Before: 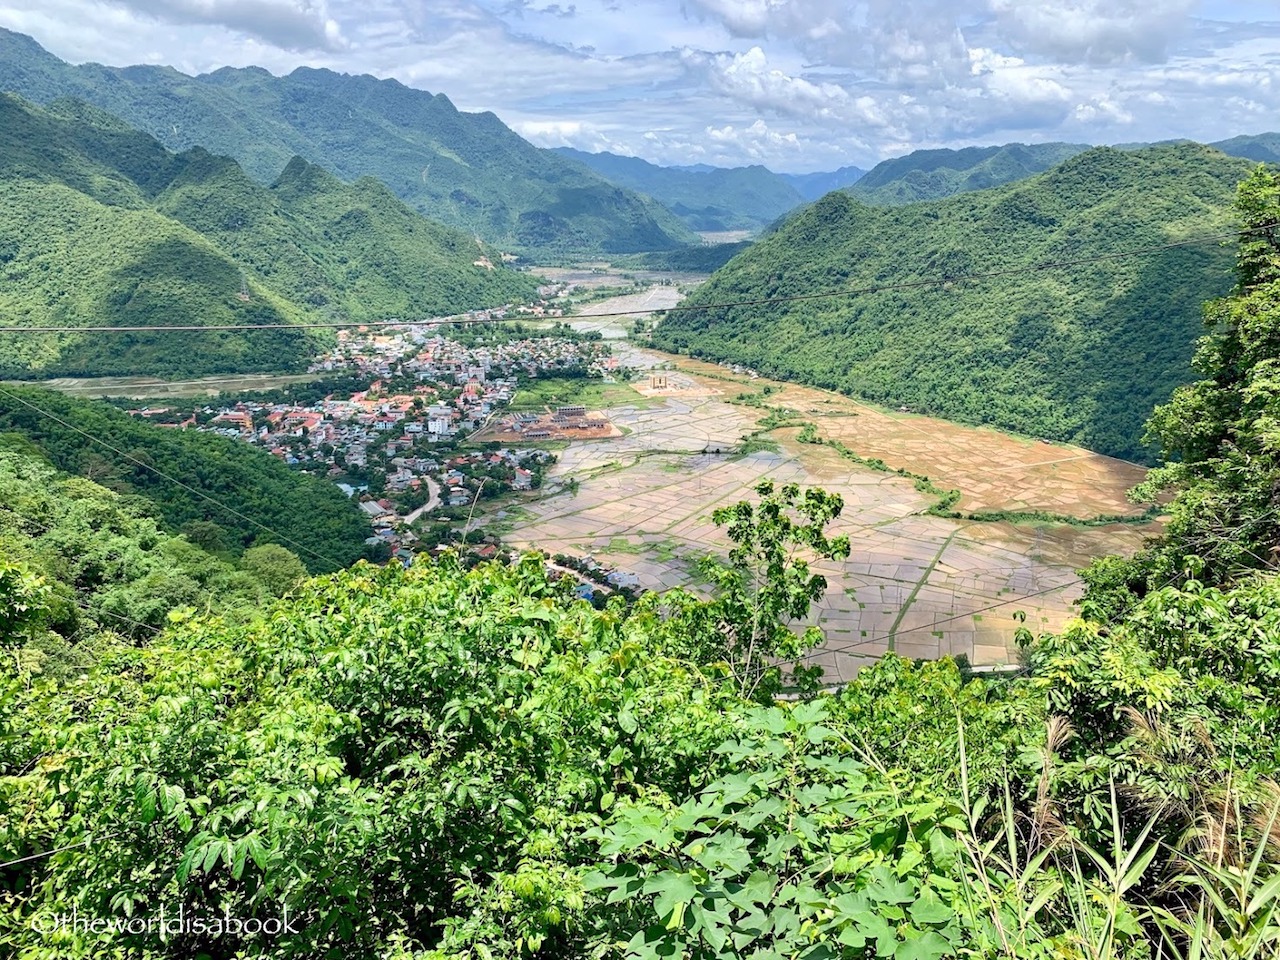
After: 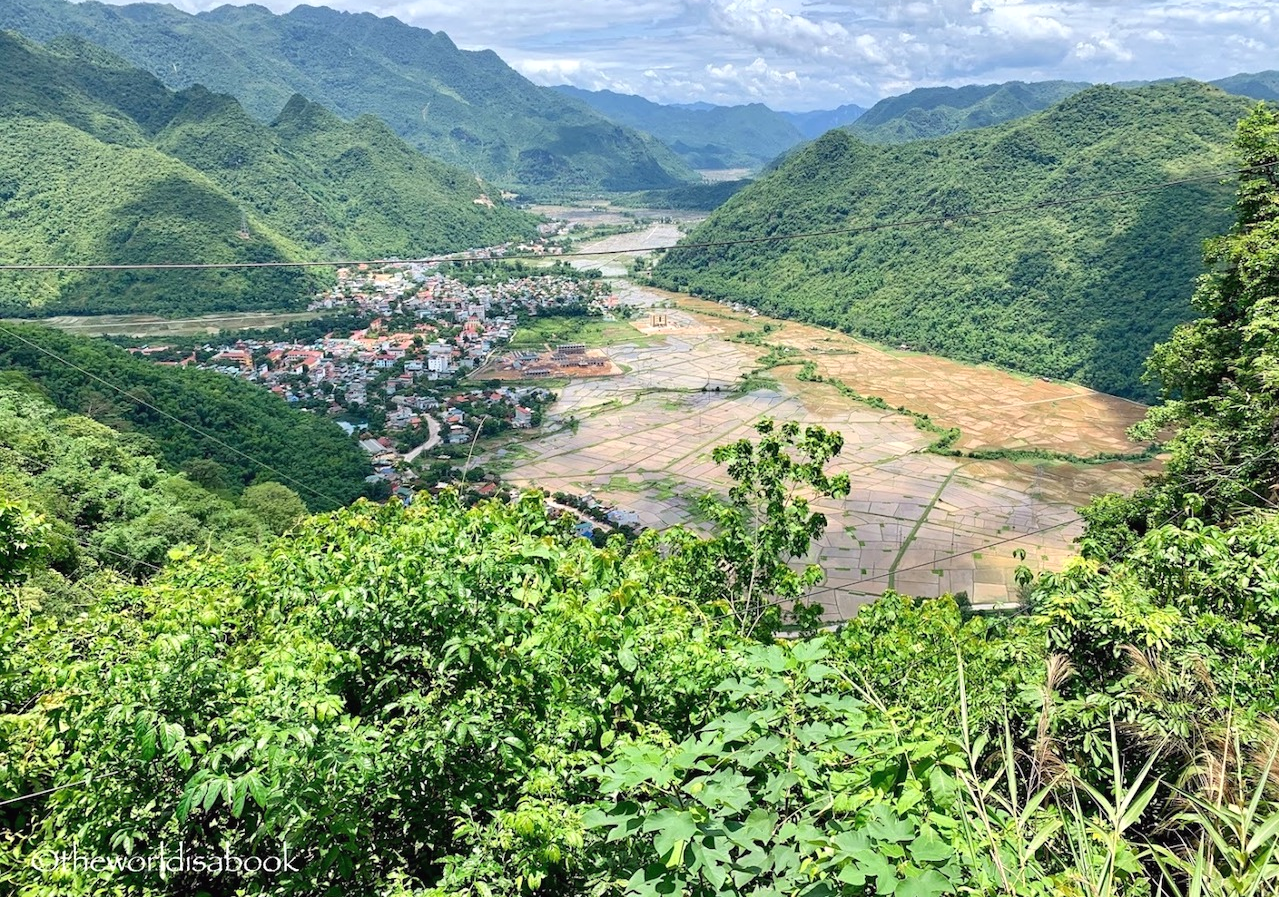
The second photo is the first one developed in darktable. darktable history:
crop and rotate: top 6.546%
exposure: black level correction -0.001, exposure 0.08 EV, compensate highlight preservation false
